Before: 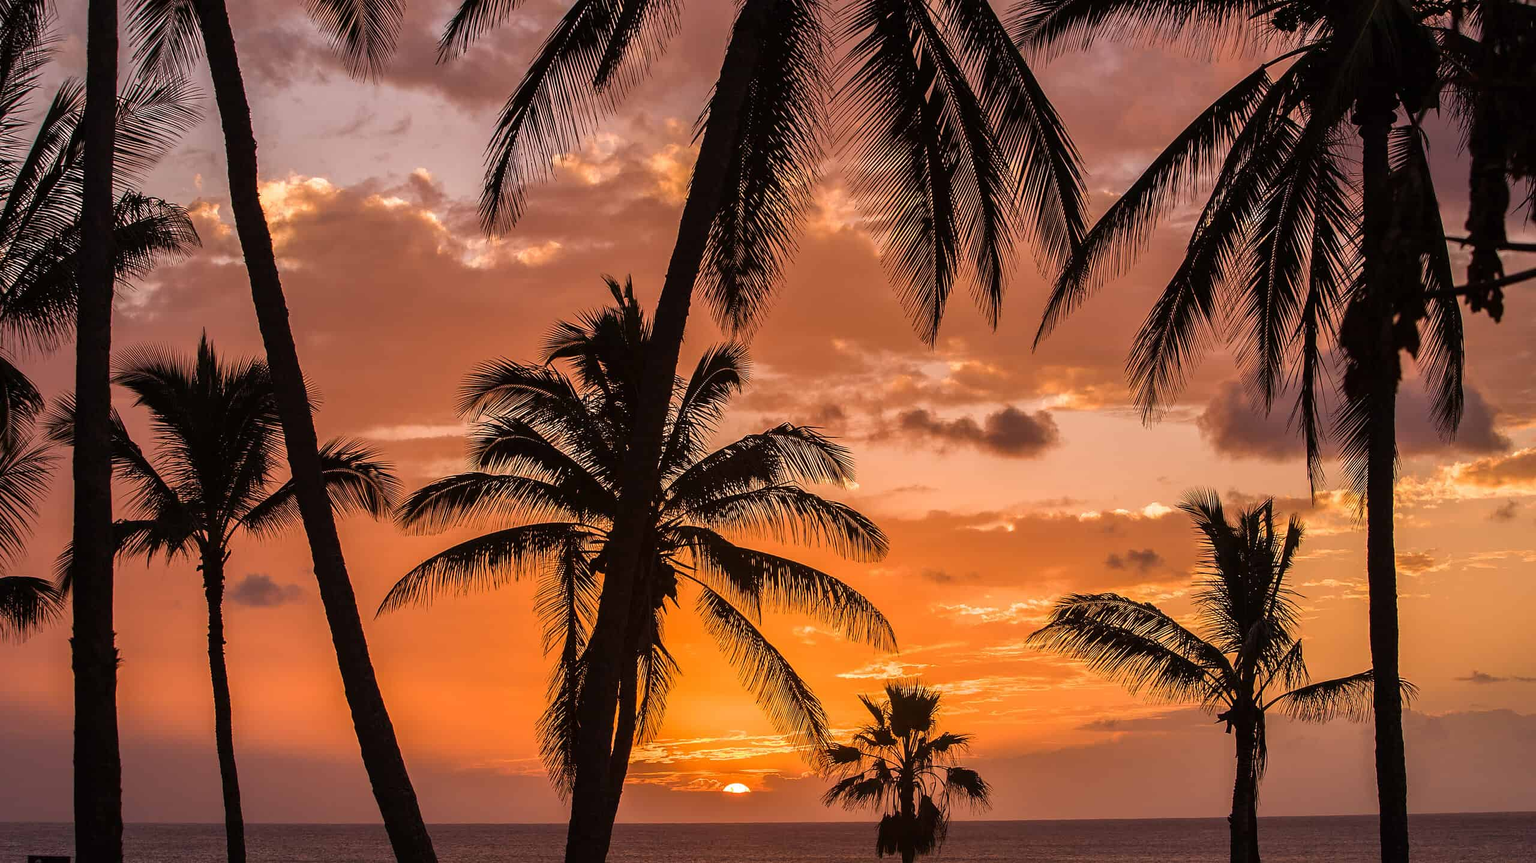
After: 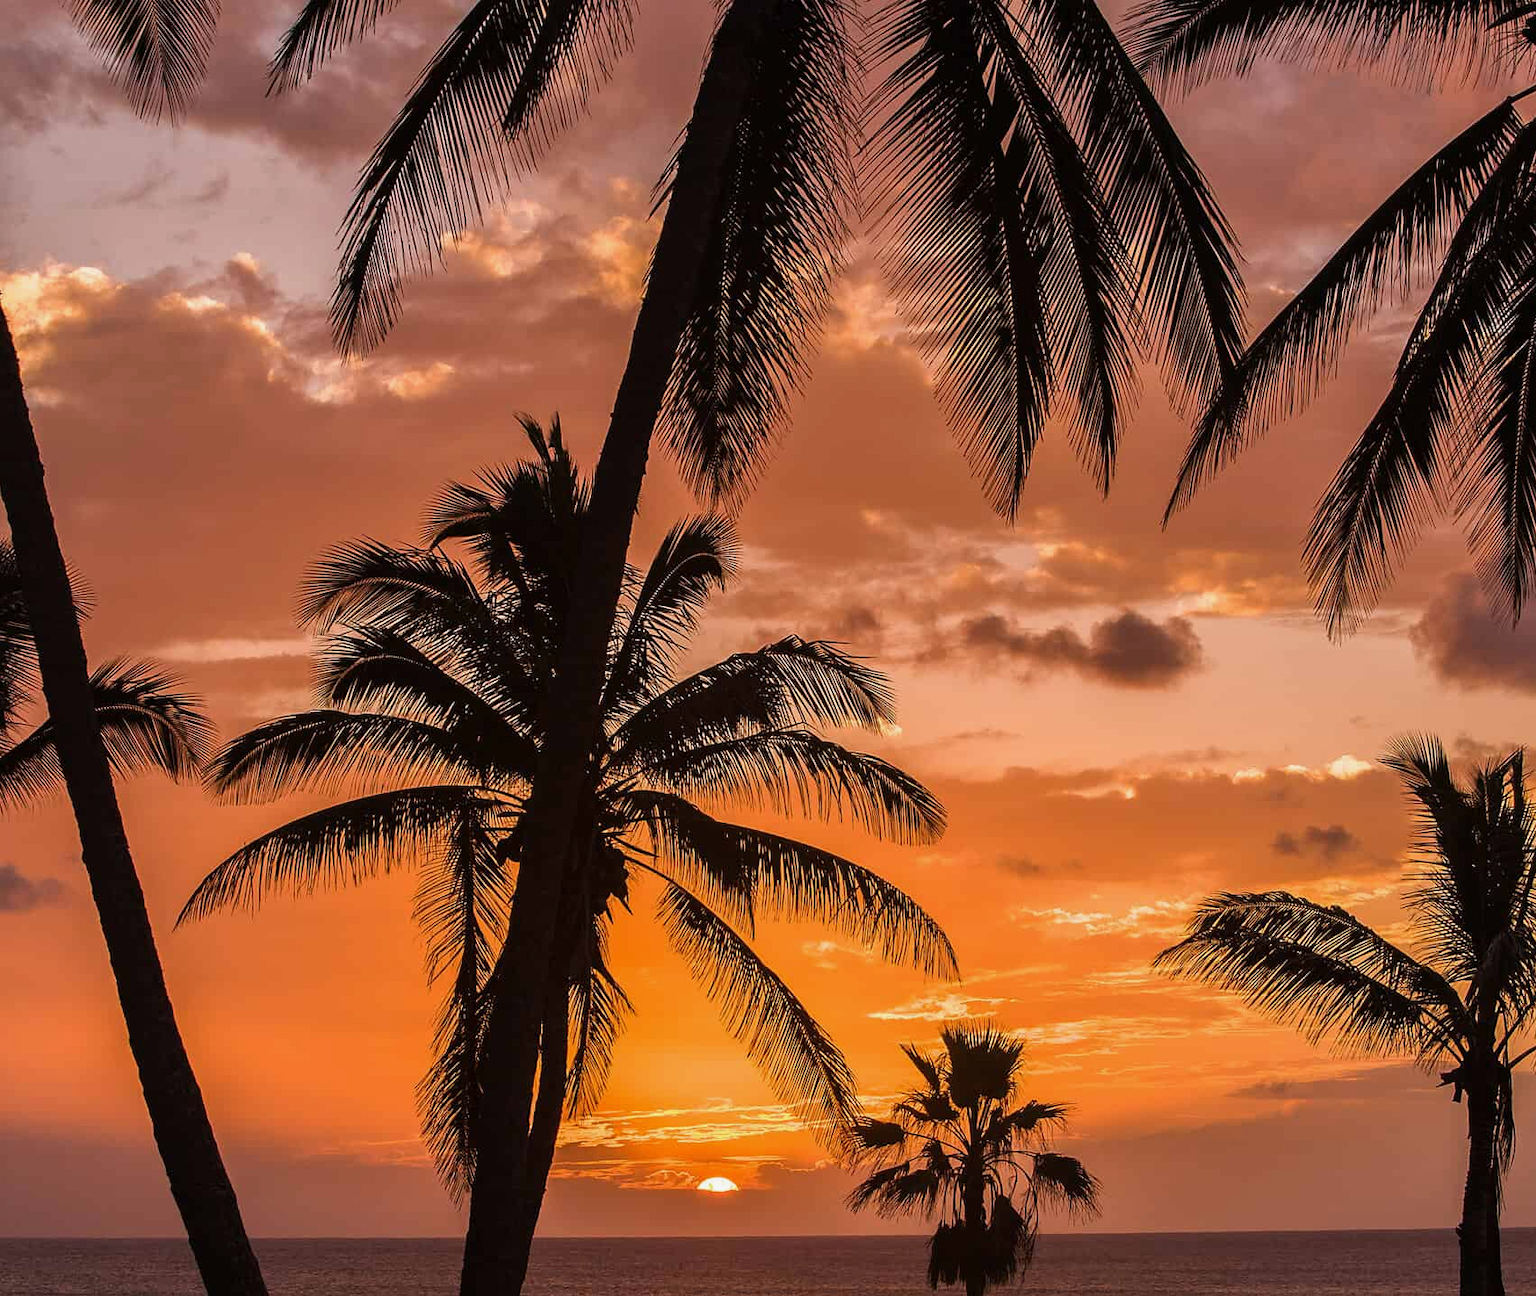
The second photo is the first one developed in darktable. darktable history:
exposure: exposure -0.116 EV, compensate exposure bias true, compensate highlight preservation false
crop: left 16.899%, right 16.556%
